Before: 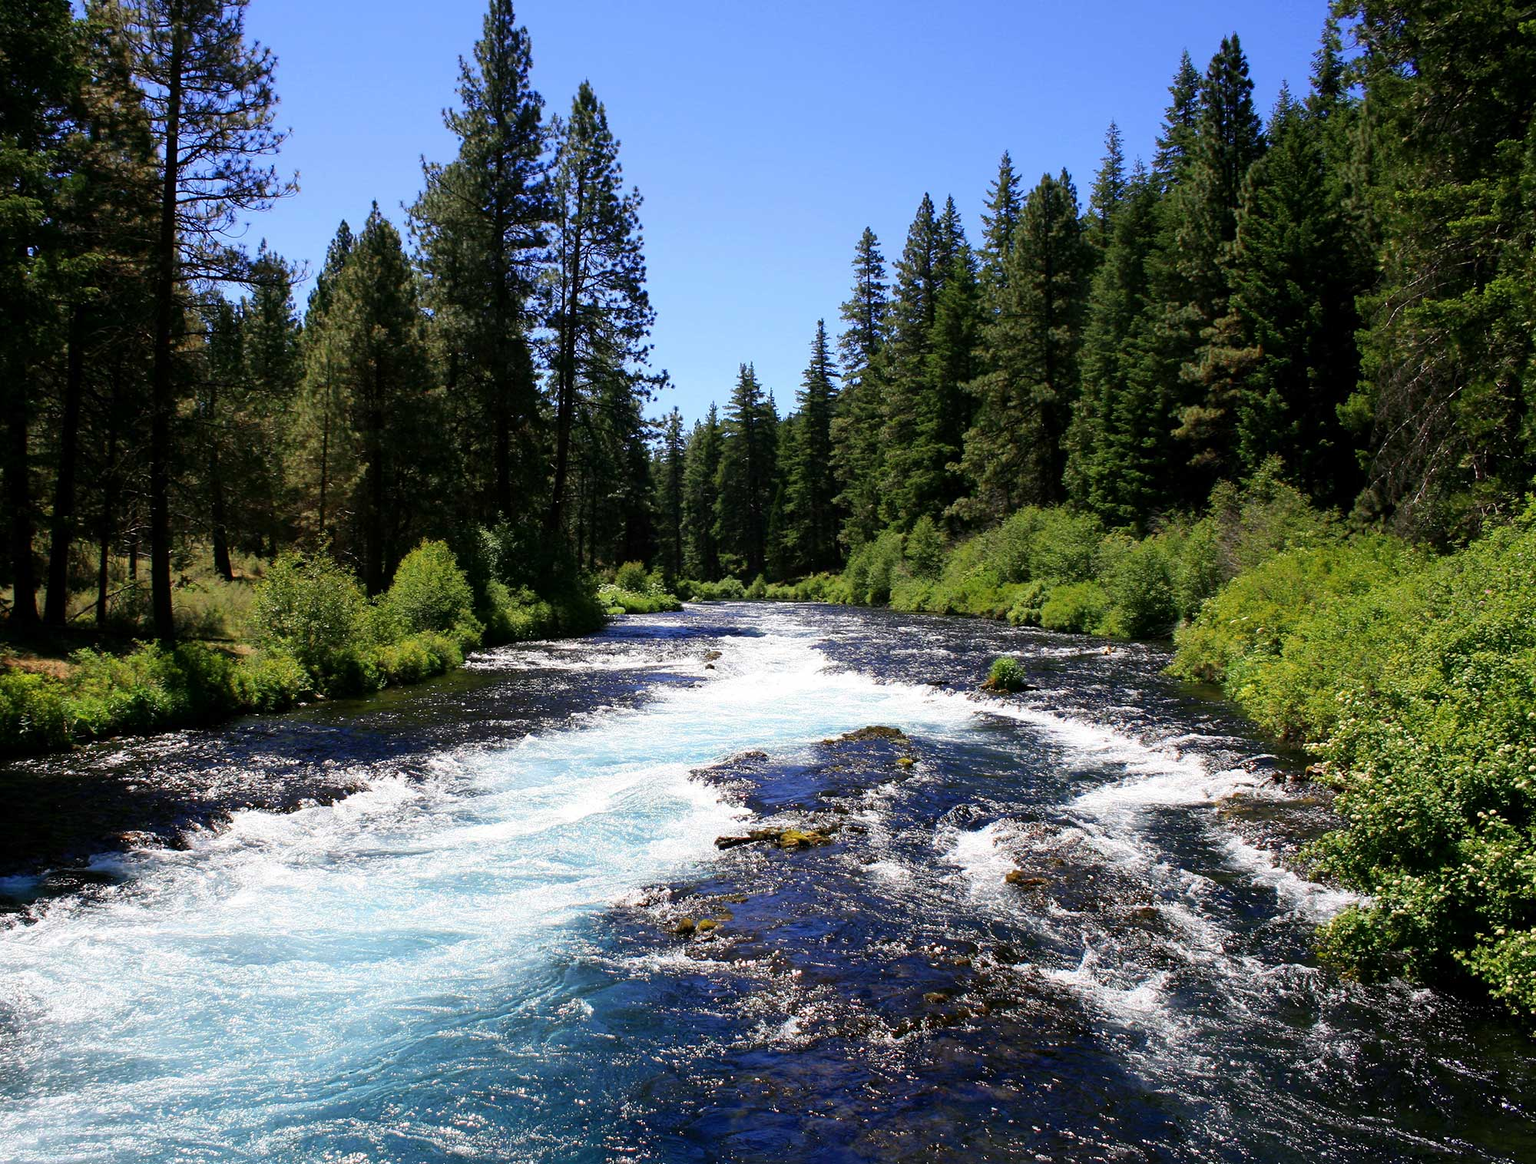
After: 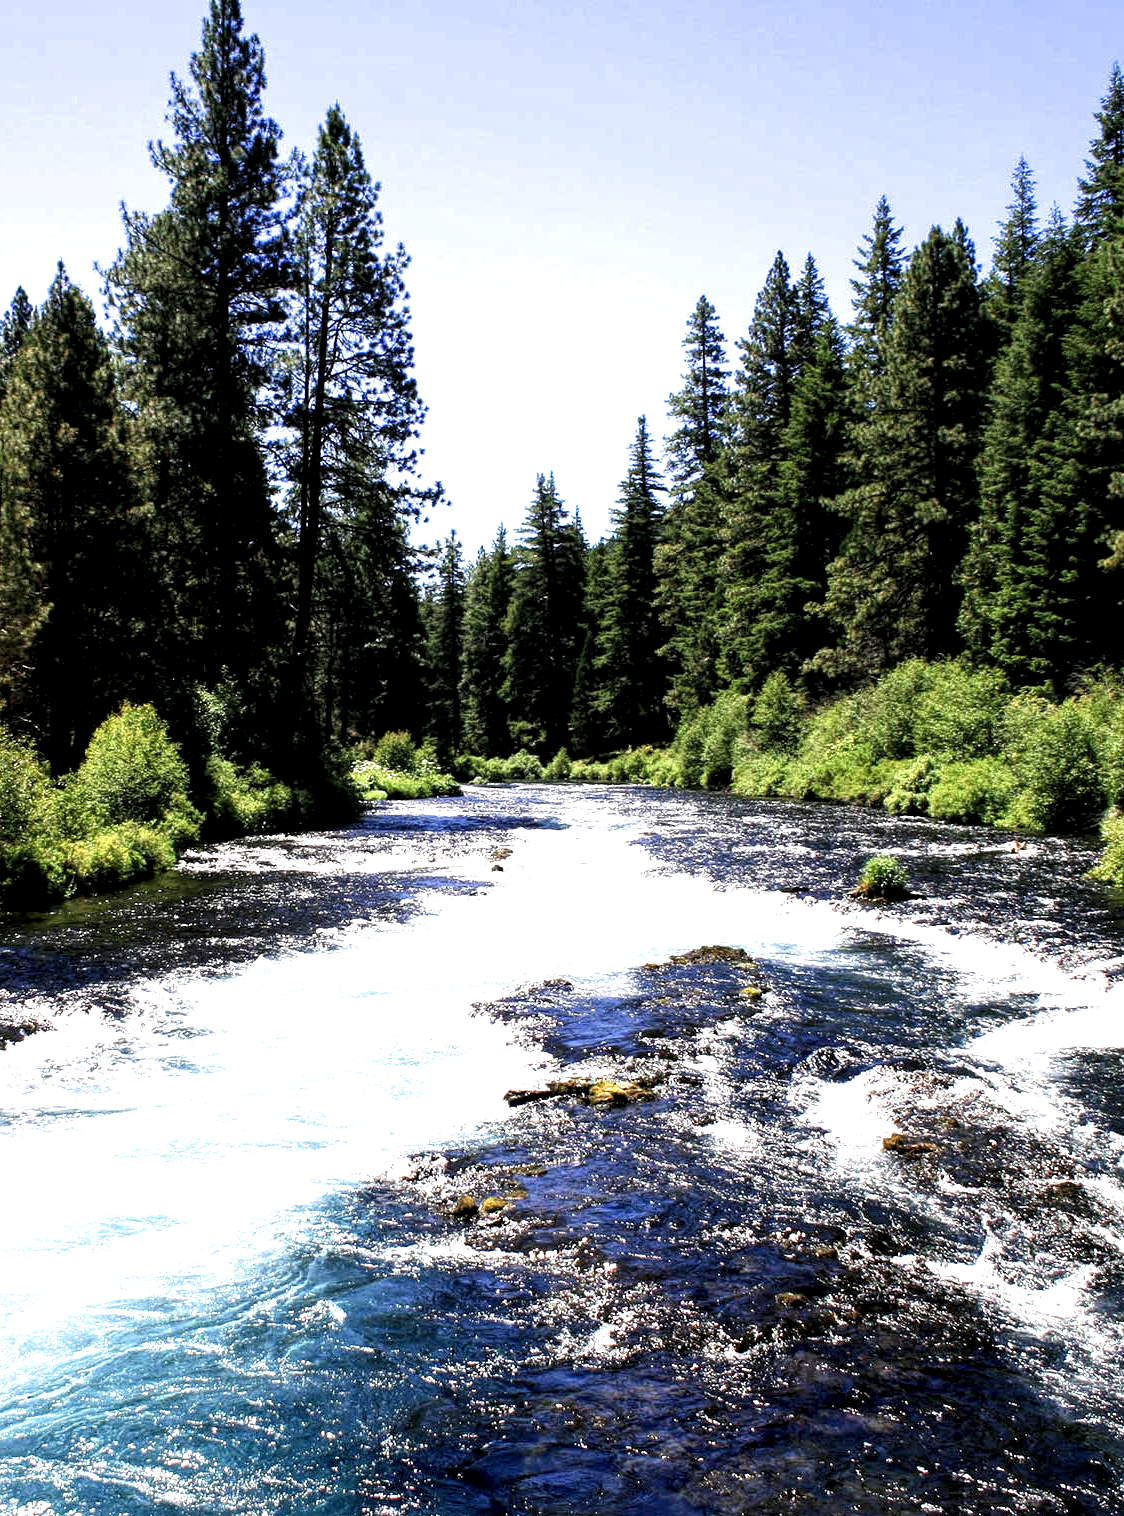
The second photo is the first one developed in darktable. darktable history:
local contrast: highlights 105%, shadows 99%, detail 199%, midtone range 0.2
crop: left 21.378%, right 22.405%
filmic rgb: black relative exposure -7.98 EV, white relative exposure 2.36 EV, threshold 2.95 EV, structure ↔ texture 99.42%, hardness 6.61, enable highlight reconstruction true
exposure: black level correction -0.002, exposure 0.707 EV, compensate highlight preservation false
